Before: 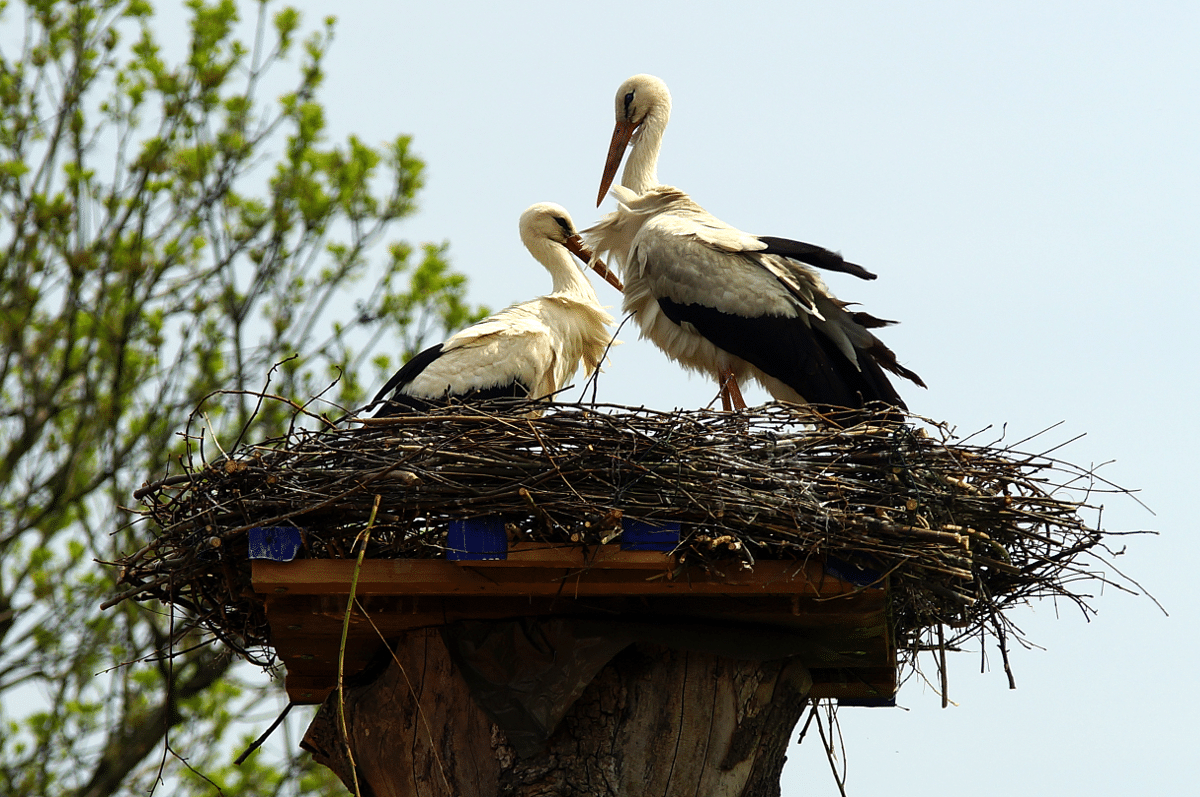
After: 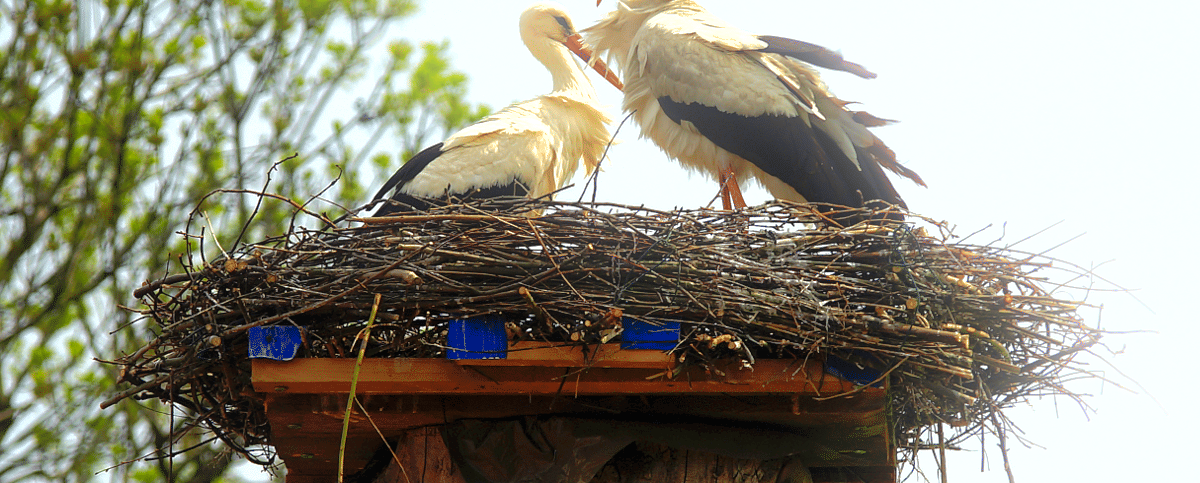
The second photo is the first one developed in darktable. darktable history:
shadows and highlights: on, module defaults
levels: levels [0, 0.435, 0.917]
crop and rotate: top 25.357%, bottom 13.942%
bloom: size 15%, threshold 97%, strength 7%
